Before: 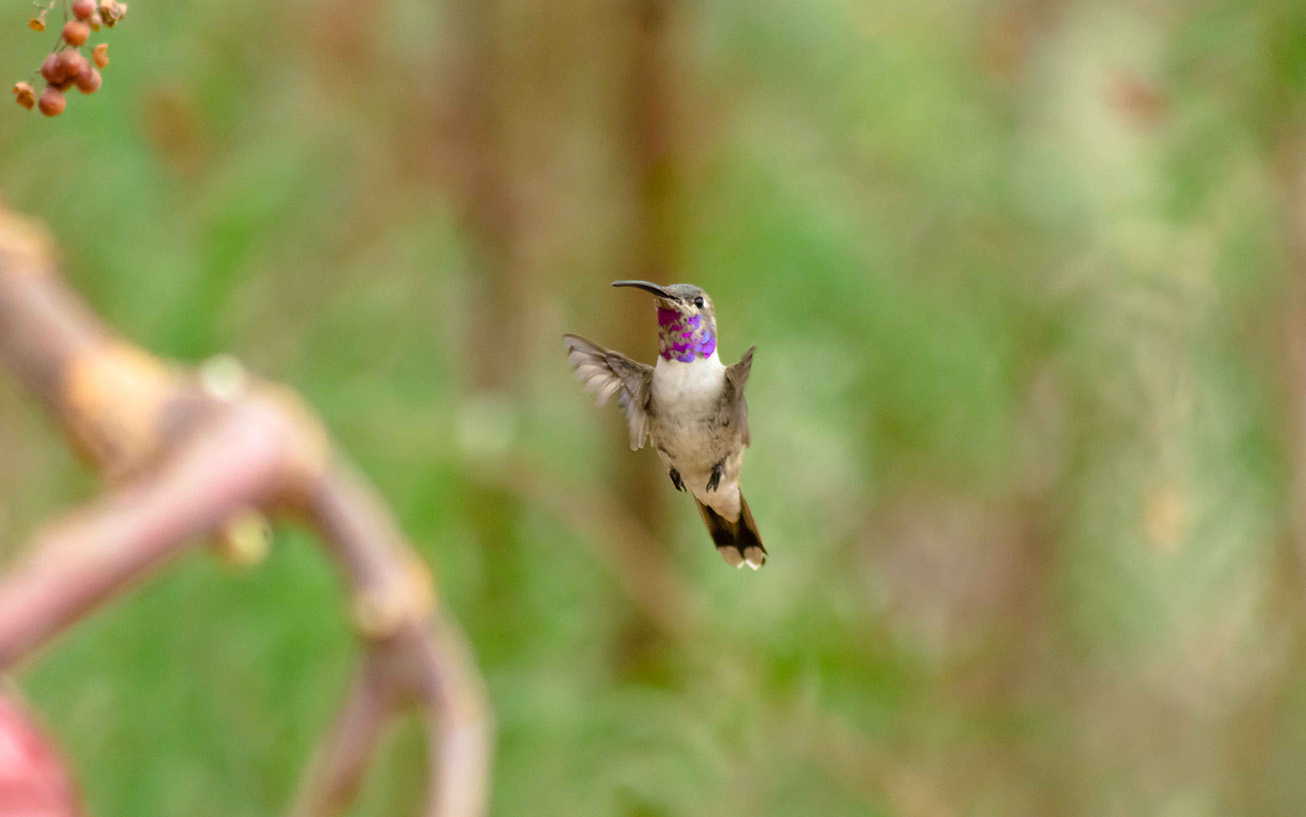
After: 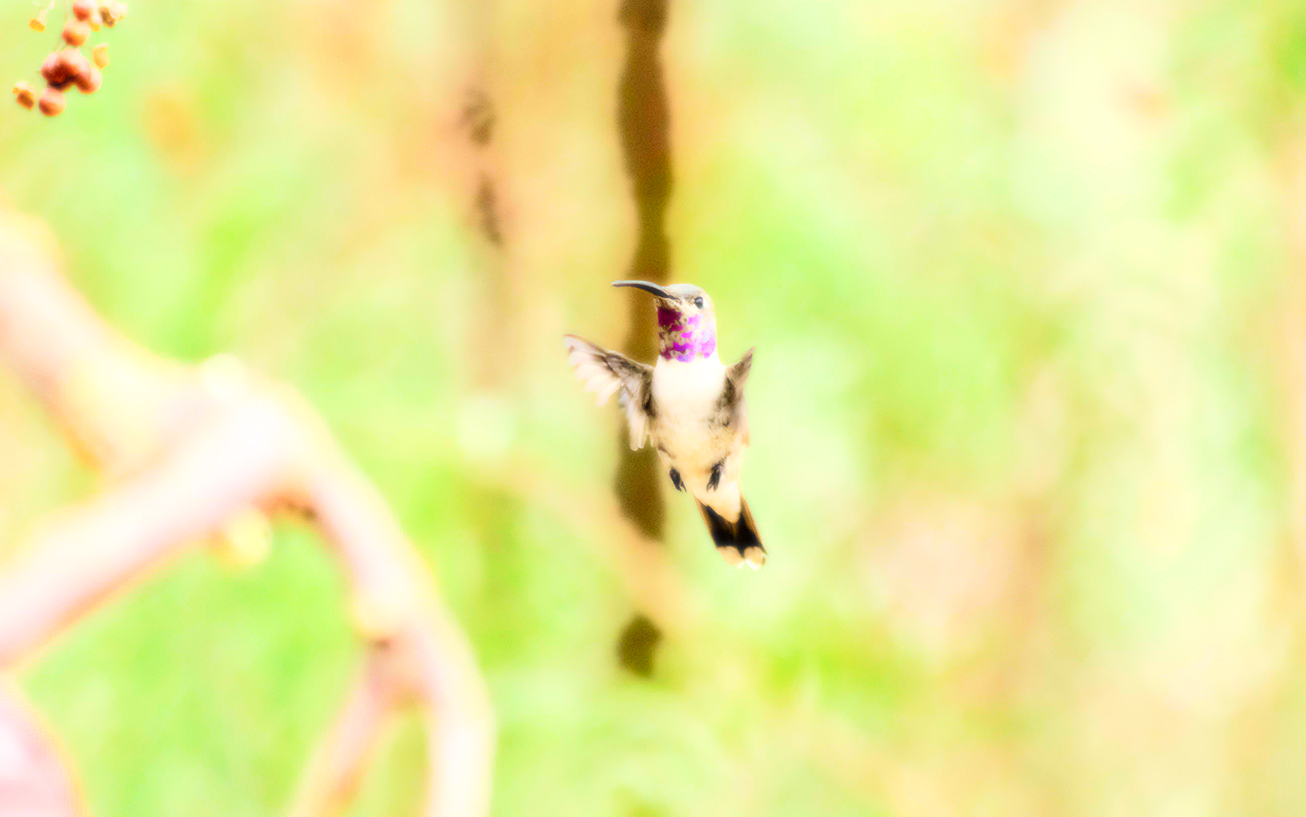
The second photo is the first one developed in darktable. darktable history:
base curve: curves: ch0 [(0, 0) (0.032, 0.025) (0.121, 0.166) (0.206, 0.329) (0.605, 0.79) (1, 1)], preserve colors none
bloom: size 0%, threshold 54.82%, strength 8.31%
